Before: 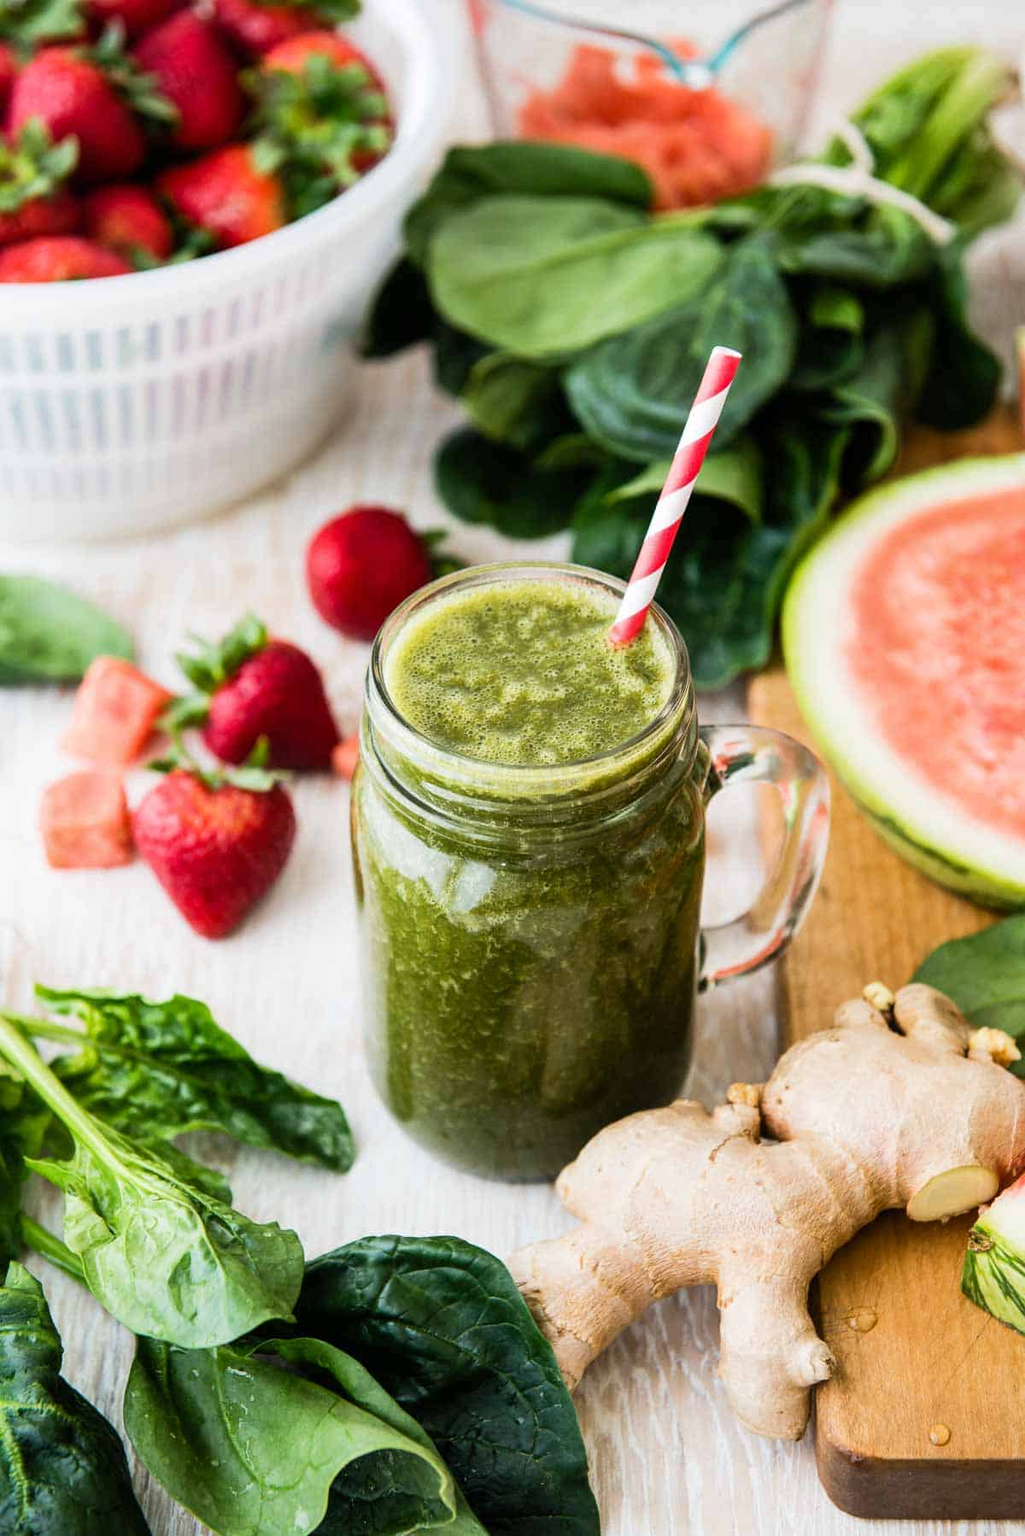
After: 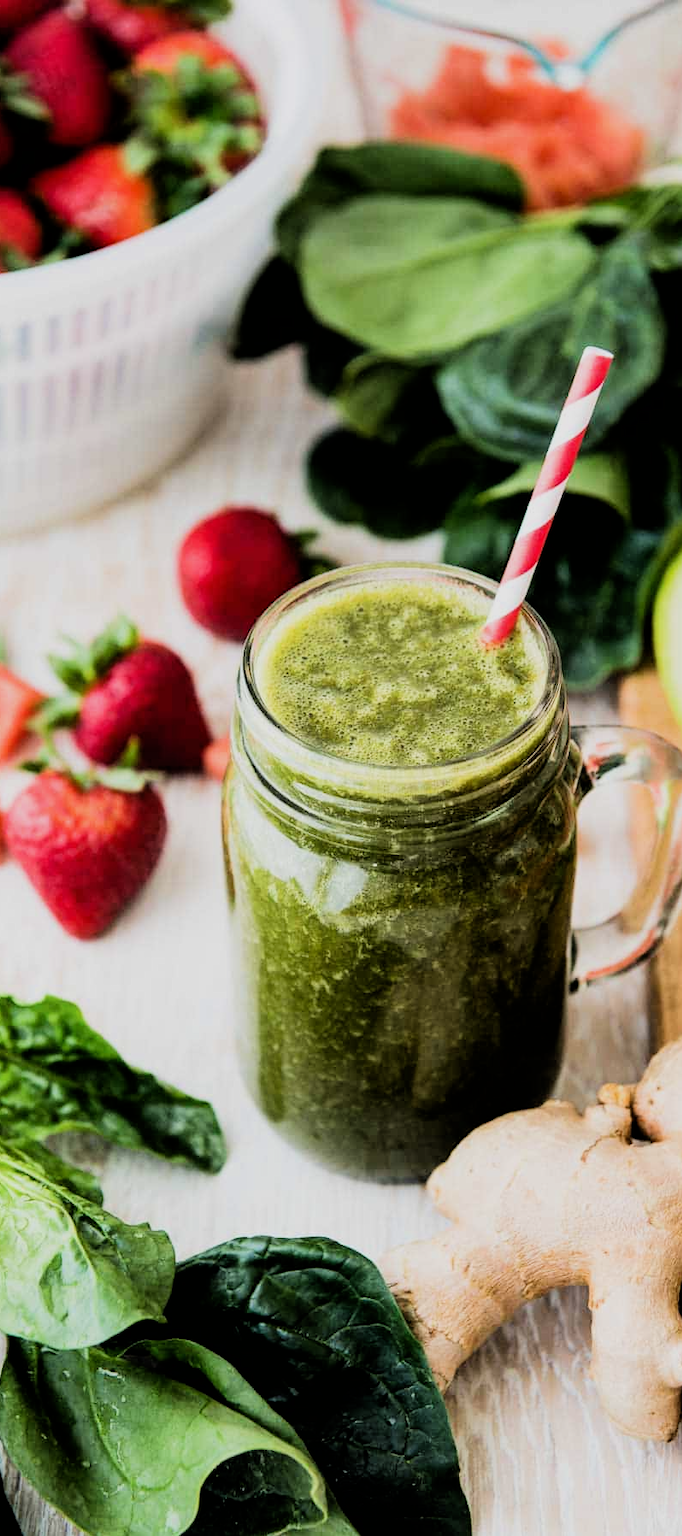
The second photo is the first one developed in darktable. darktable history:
filmic rgb: black relative exposure -5 EV, hardness 2.88, contrast 1.3
crop and rotate: left 12.648%, right 20.685%
